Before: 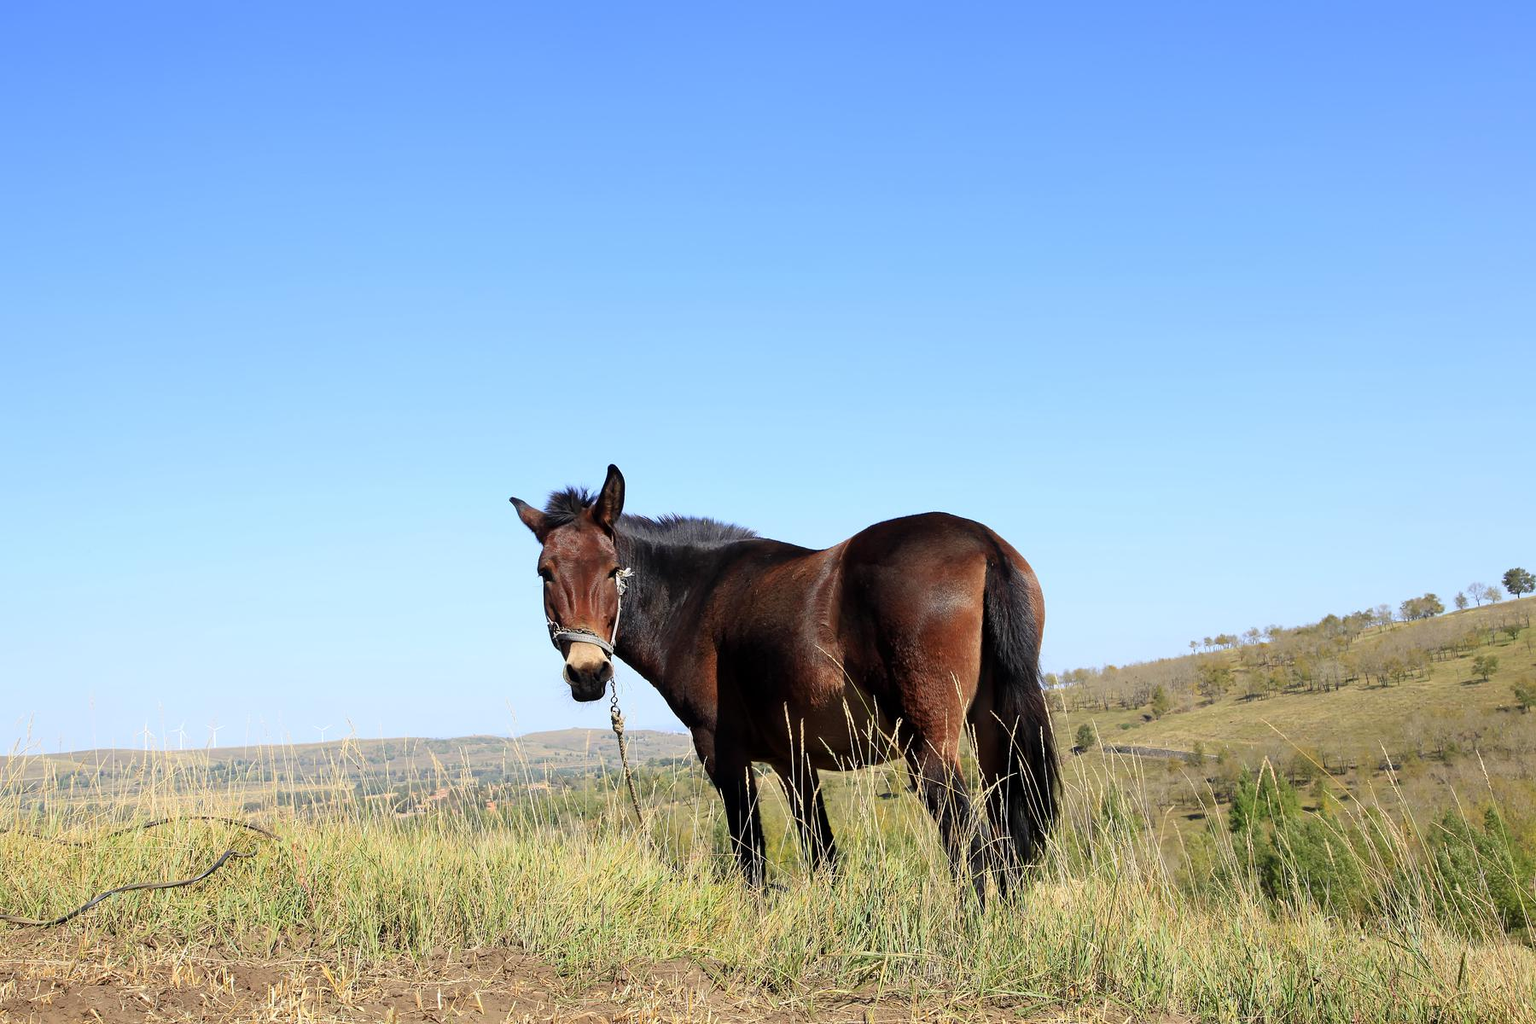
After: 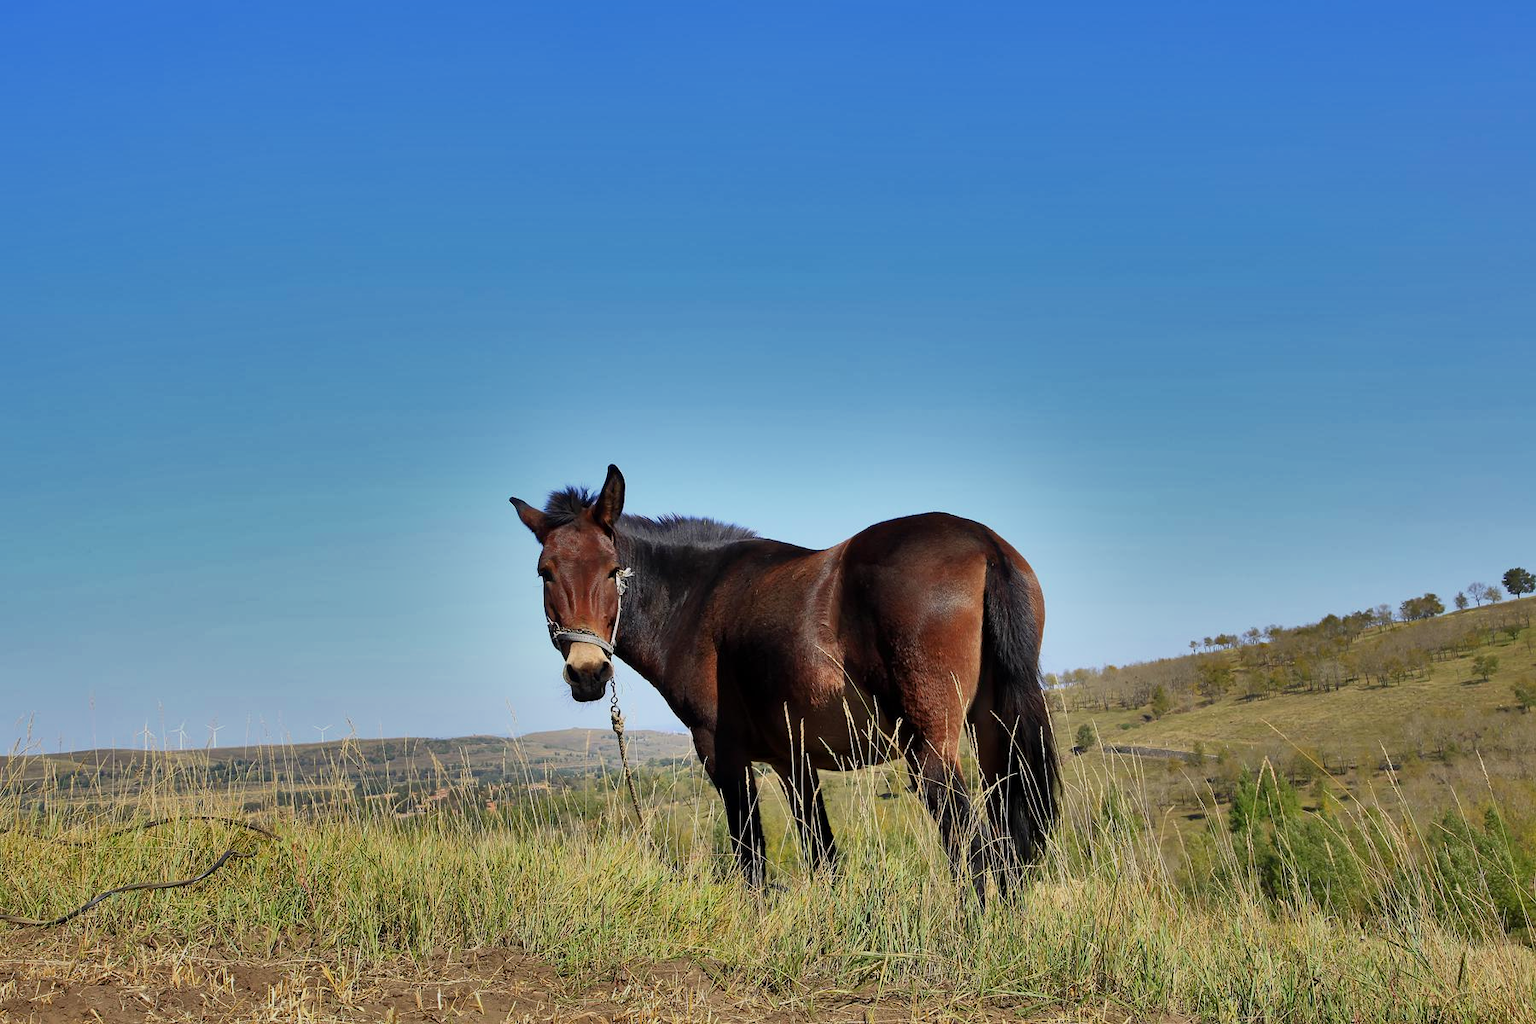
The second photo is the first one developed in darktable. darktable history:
shadows and highlights: shadows 80.73, white point adjustment -9.07, highlights -61.46, soften with gaussian
